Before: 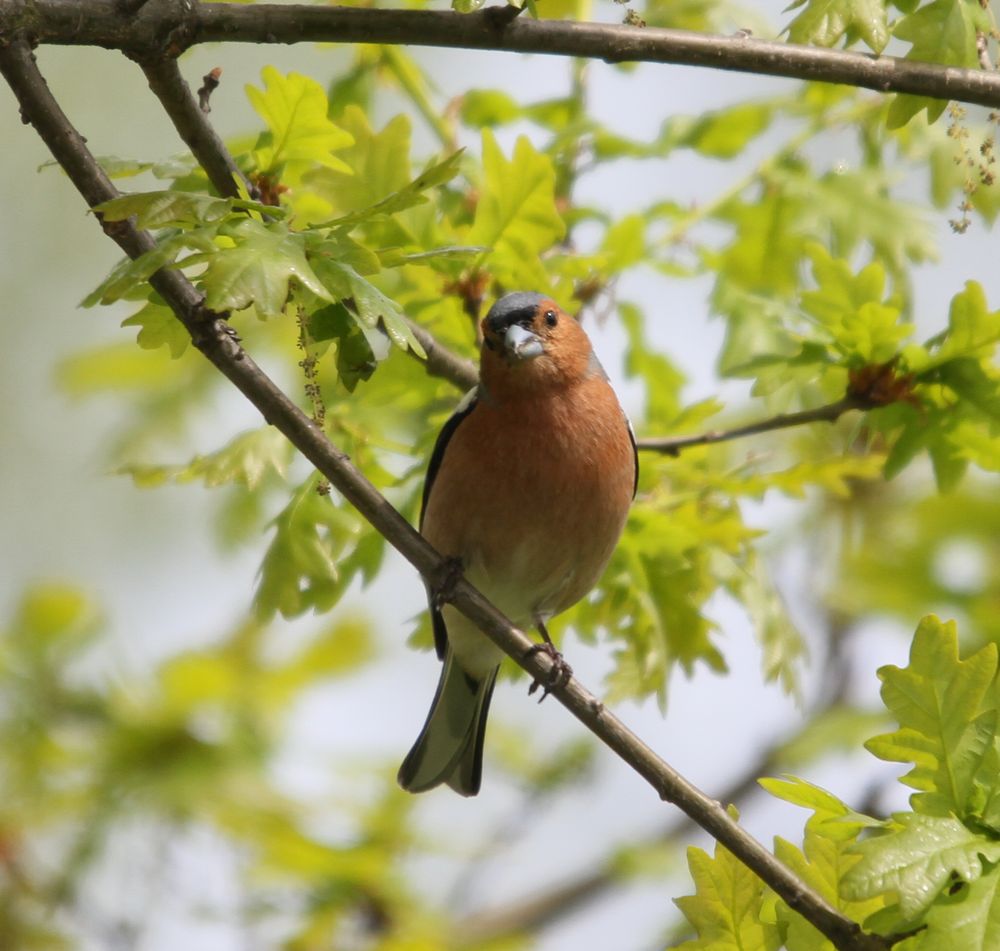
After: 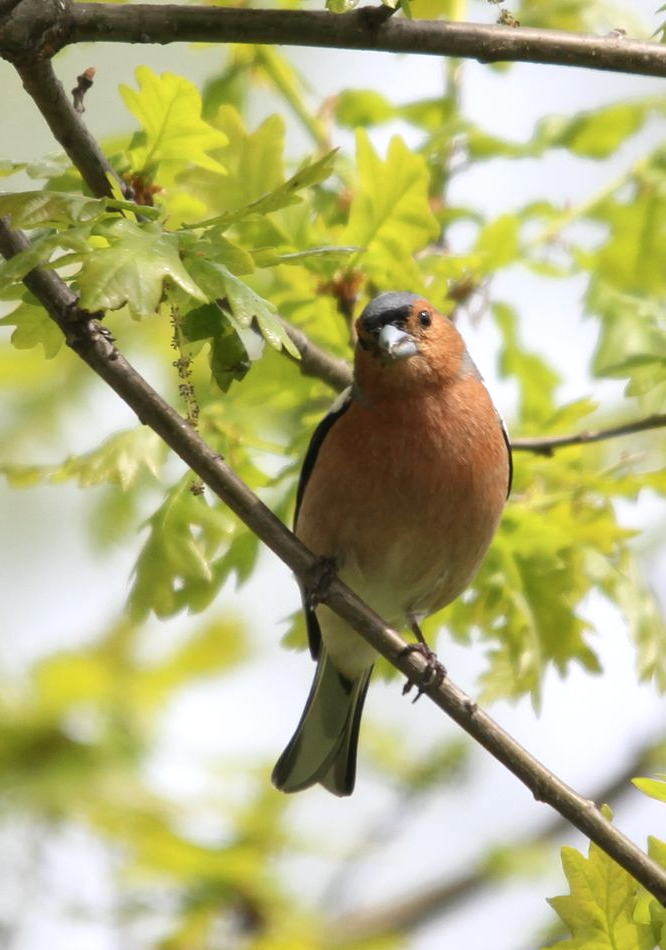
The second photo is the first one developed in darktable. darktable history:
crop and rotate: left 12.648%, right 20.685%
shadows and highlights: radius 110.86, shadows 51.09, white point adjustment 9.16, highlights -4.17, highlights color adjustment 32.2%, soften with gaussian
